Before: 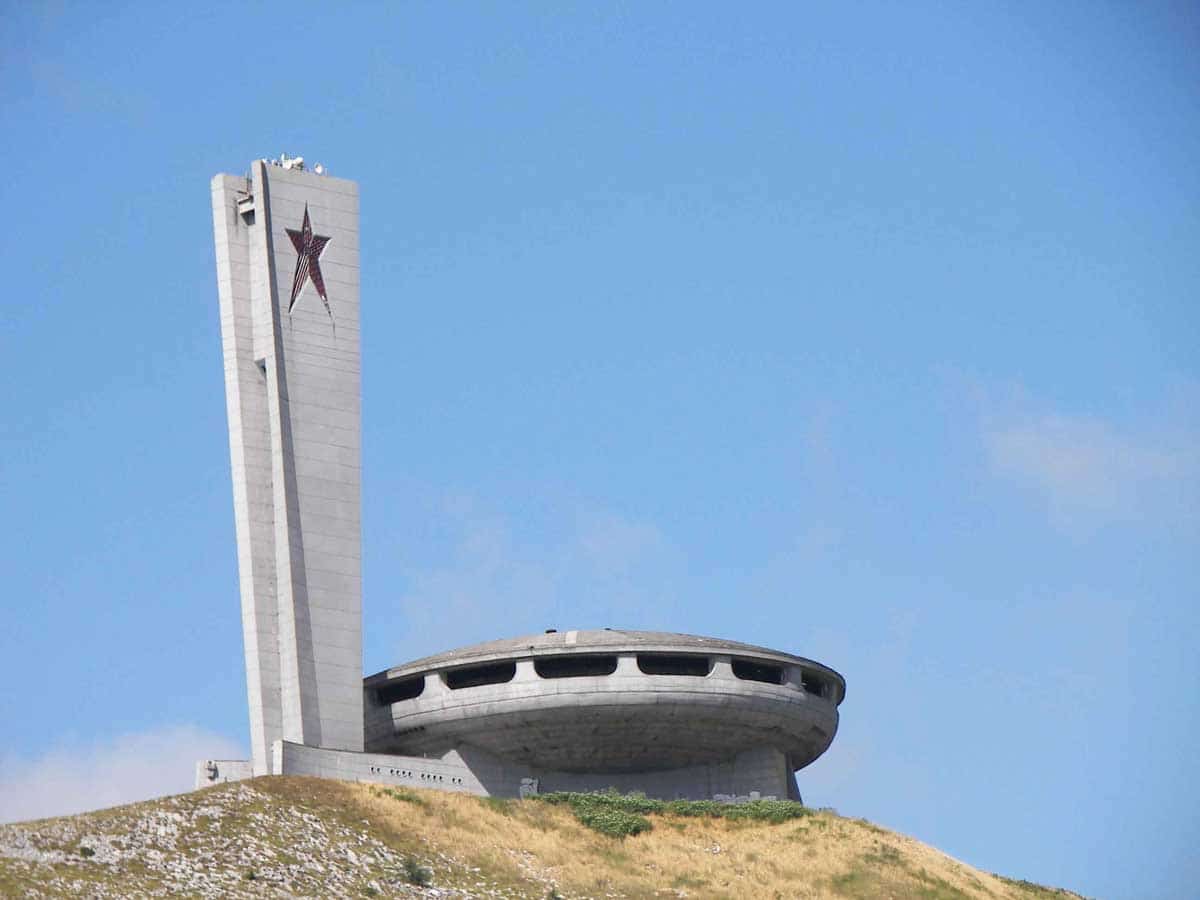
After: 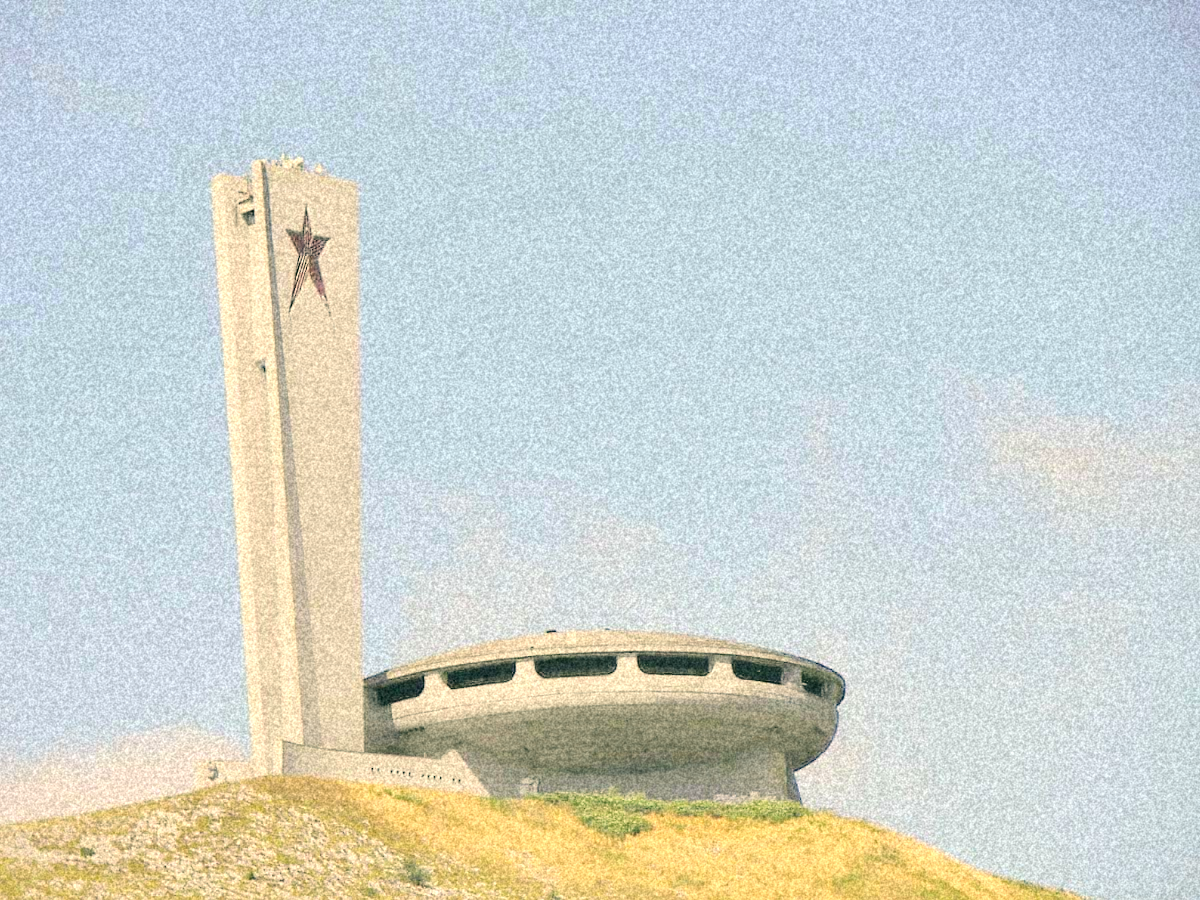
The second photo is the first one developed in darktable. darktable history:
shadows and highlights: low approximation 0.01, soften with gaussian
contrast brightness saturation: brightness 1
tone curve: curves: ch0 [(0, 0) (0.004, 0.002) (0.02, 0.013) (0.218, 0.218) (0.664, 0.718) (0.832, 0.873) (1, 1)], preserve colors none
color correction: highlights a* 5.3, highlights b* 24.26, shadows a* -15.58, shadows b* 4.02
grain: coarseness 46.9 ISO, strength 50.21%, mid-tones bias 0%
